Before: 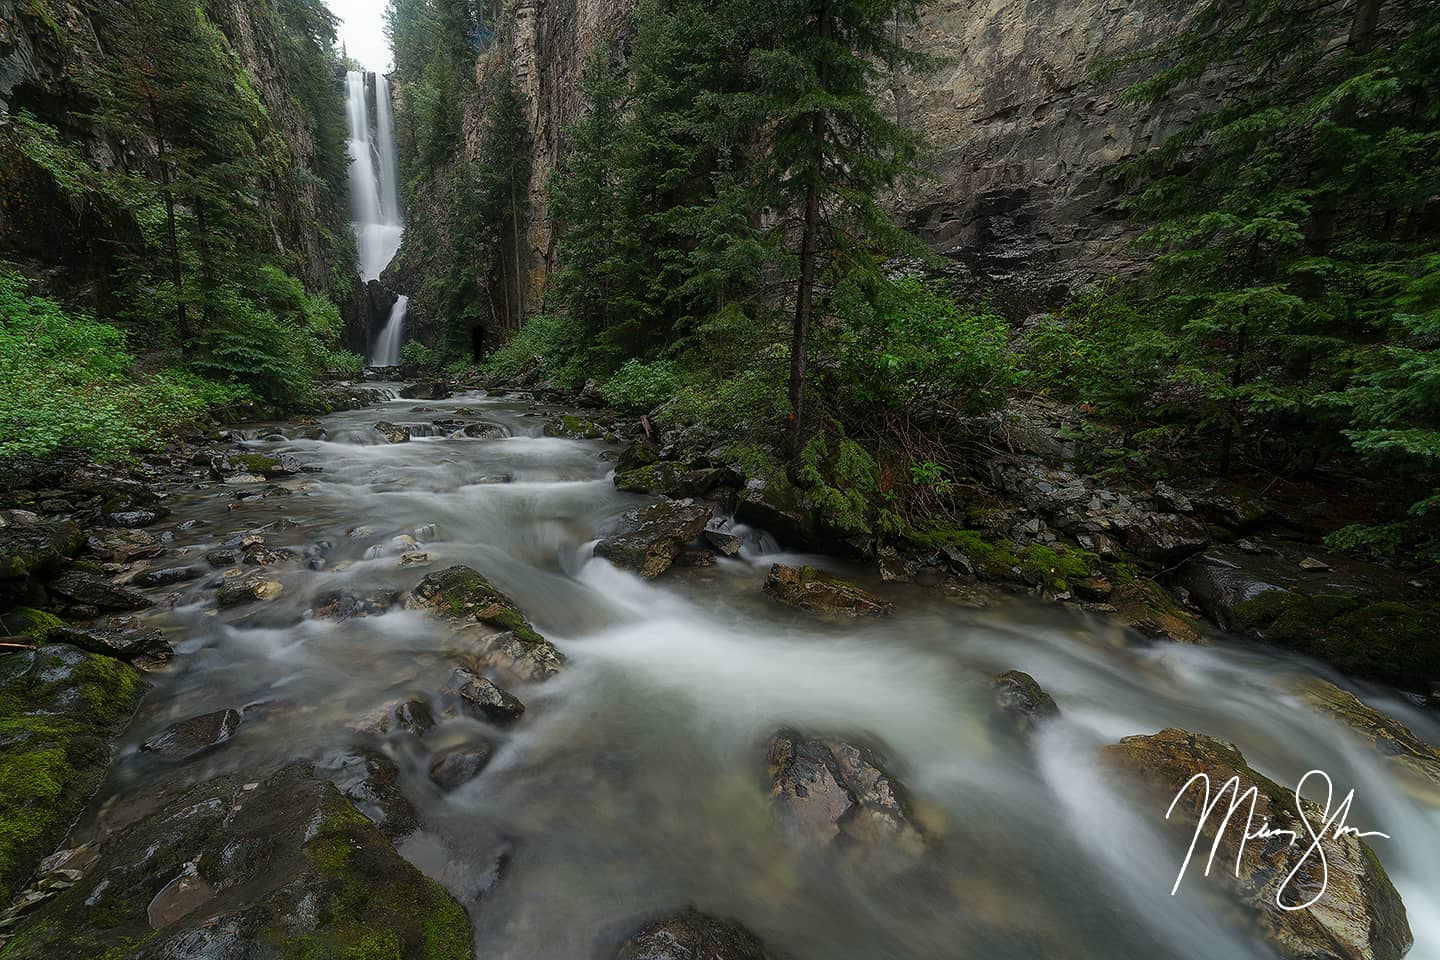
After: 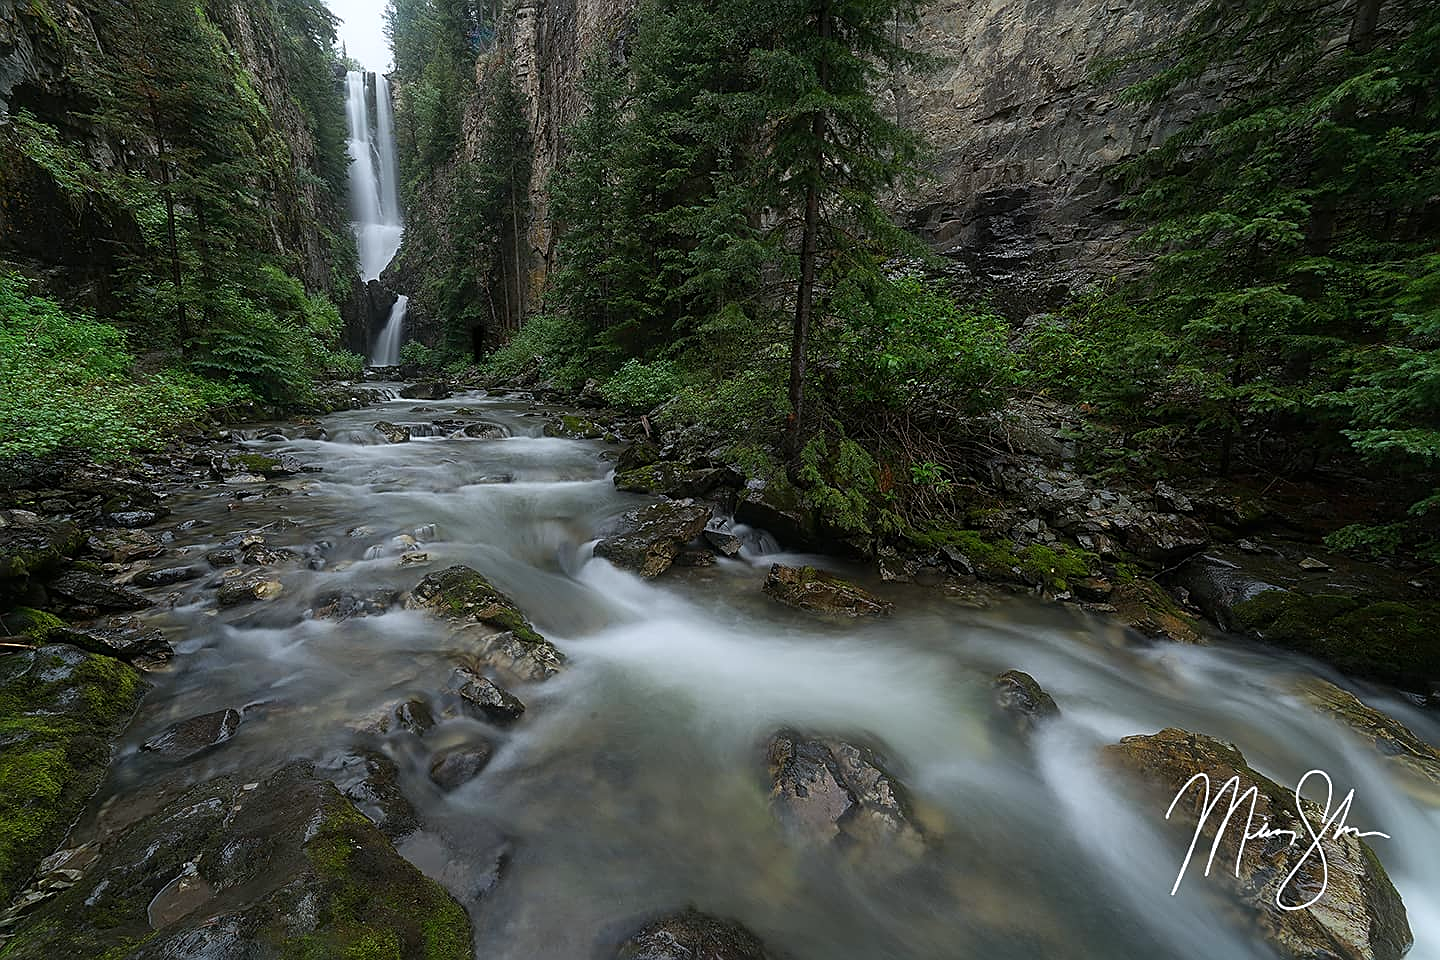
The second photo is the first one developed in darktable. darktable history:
white balance: red 0.974, blue 1.044
rotate and perspective: crop left 0, crop top 0
sharpen: on, module defaults
